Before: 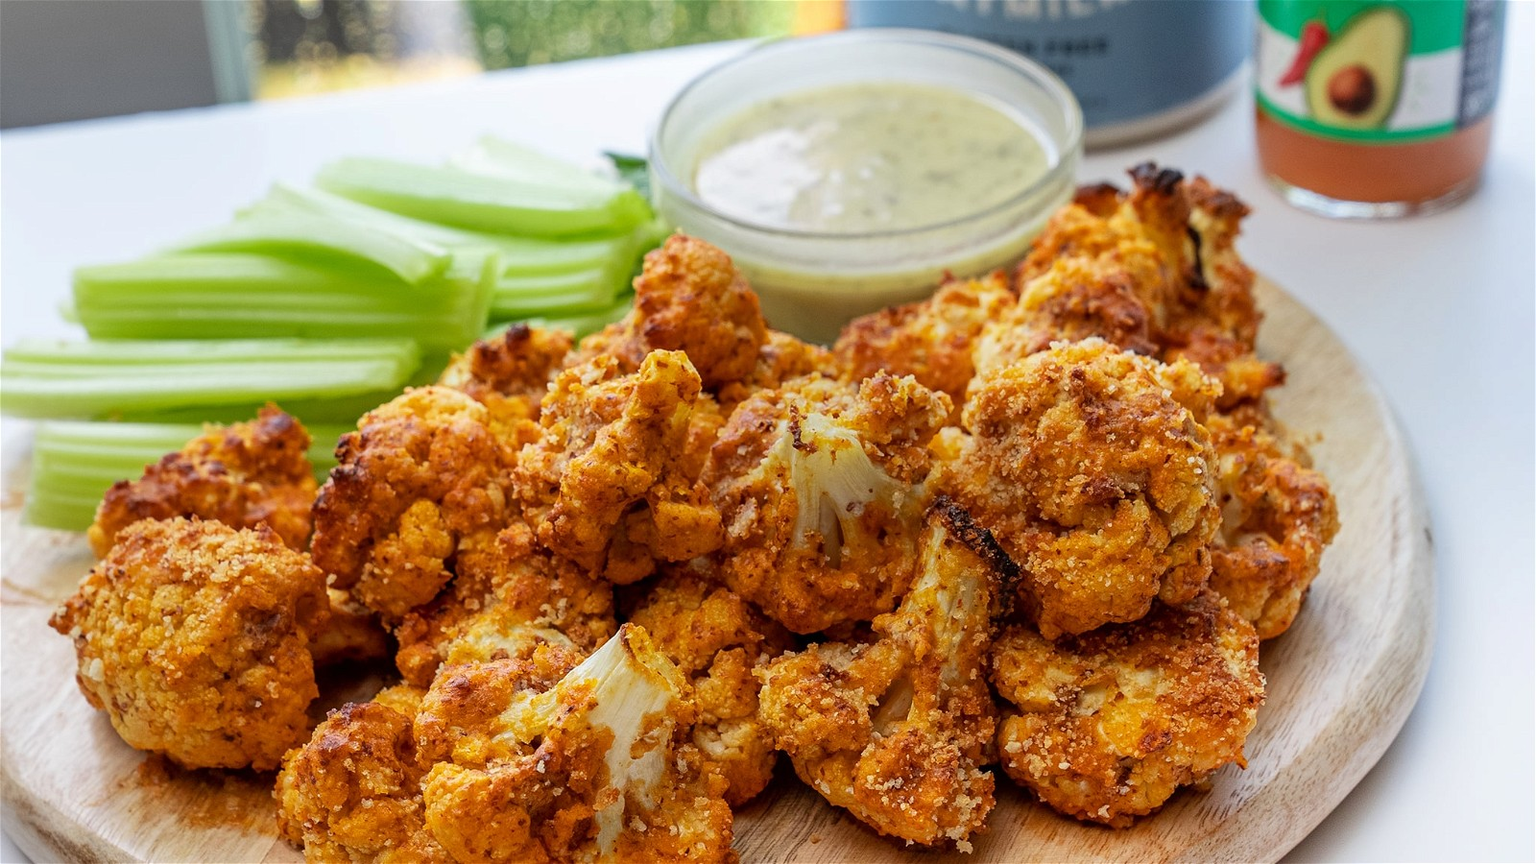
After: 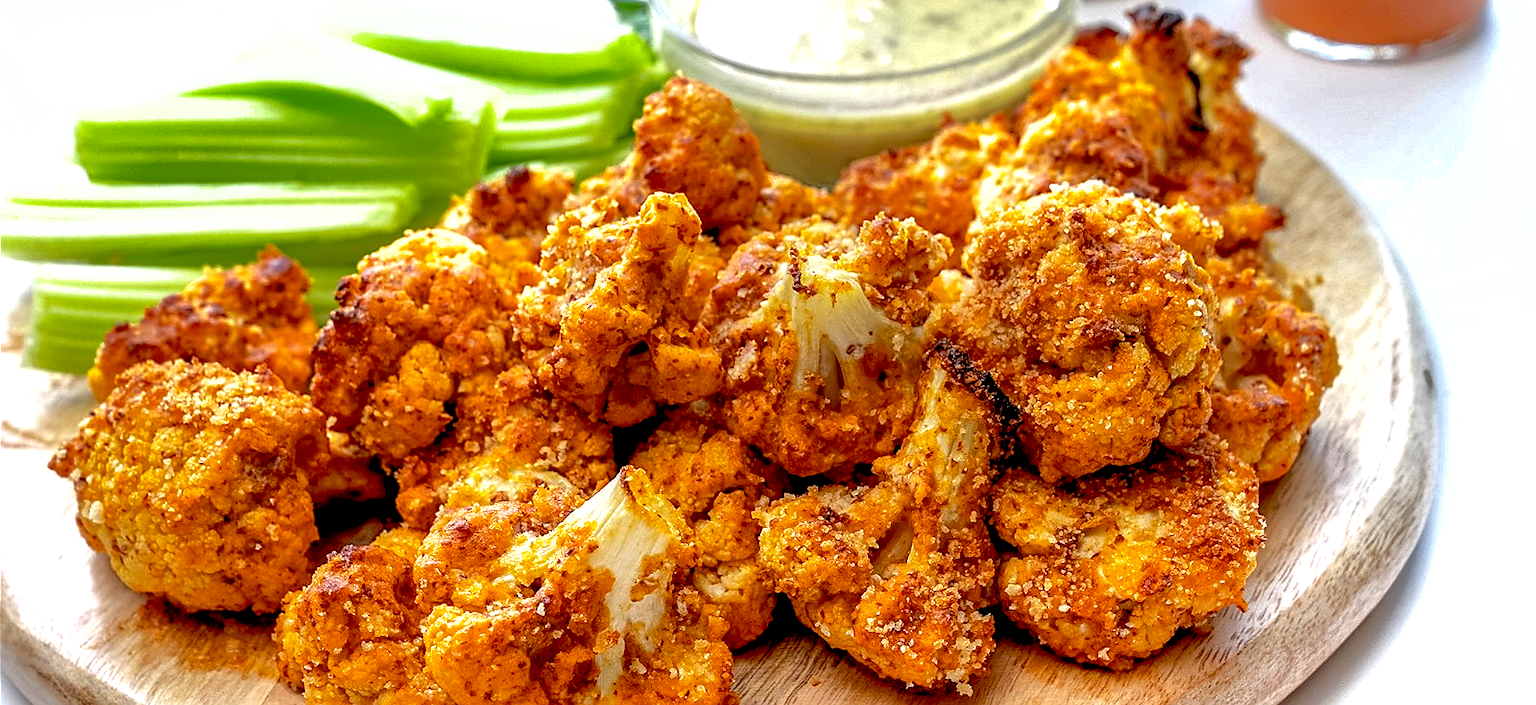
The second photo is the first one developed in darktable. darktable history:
crop and rotate: top 18.319%
shadows and highlights: highlights -59.74
exposure: black level correction 0.012, exposure 0.695 EV, compensate highlight preservation false
sharpen: radius 1.841, amount 0.392, threshold 1.31
local contrast: on, module defaults
